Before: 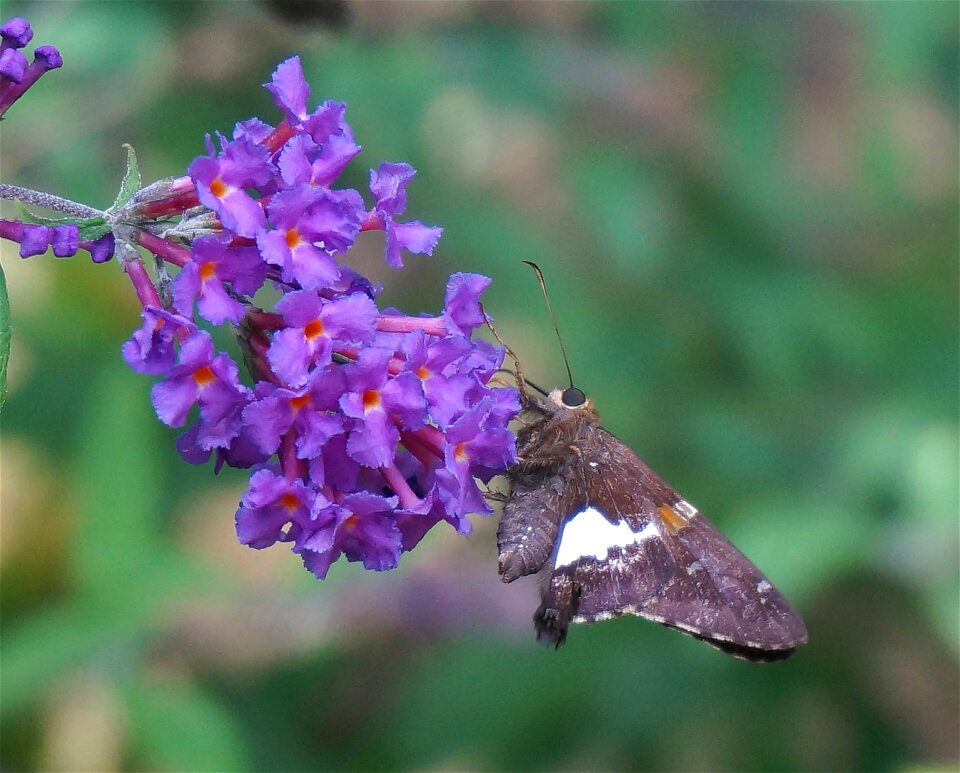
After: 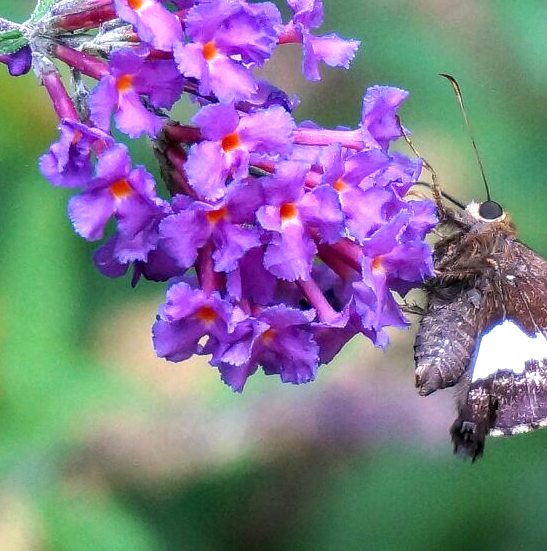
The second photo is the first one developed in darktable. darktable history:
crop: left 8.687%, top 24.237%, right 34.328%, bottom 4.388%
tone equalizer: -8 EV -0.719 EV, -7 EV -0.703 EV, -6 EV -0.608 EV, -5 EV -0.364 EV, -3 EV 0.402 EV, -2 EV 0.6 EV, -1 EV 0.684 EV, +0 EV 0.729 EV, mask exposure compensation -0.508 EV
local contrast: detail 130%
